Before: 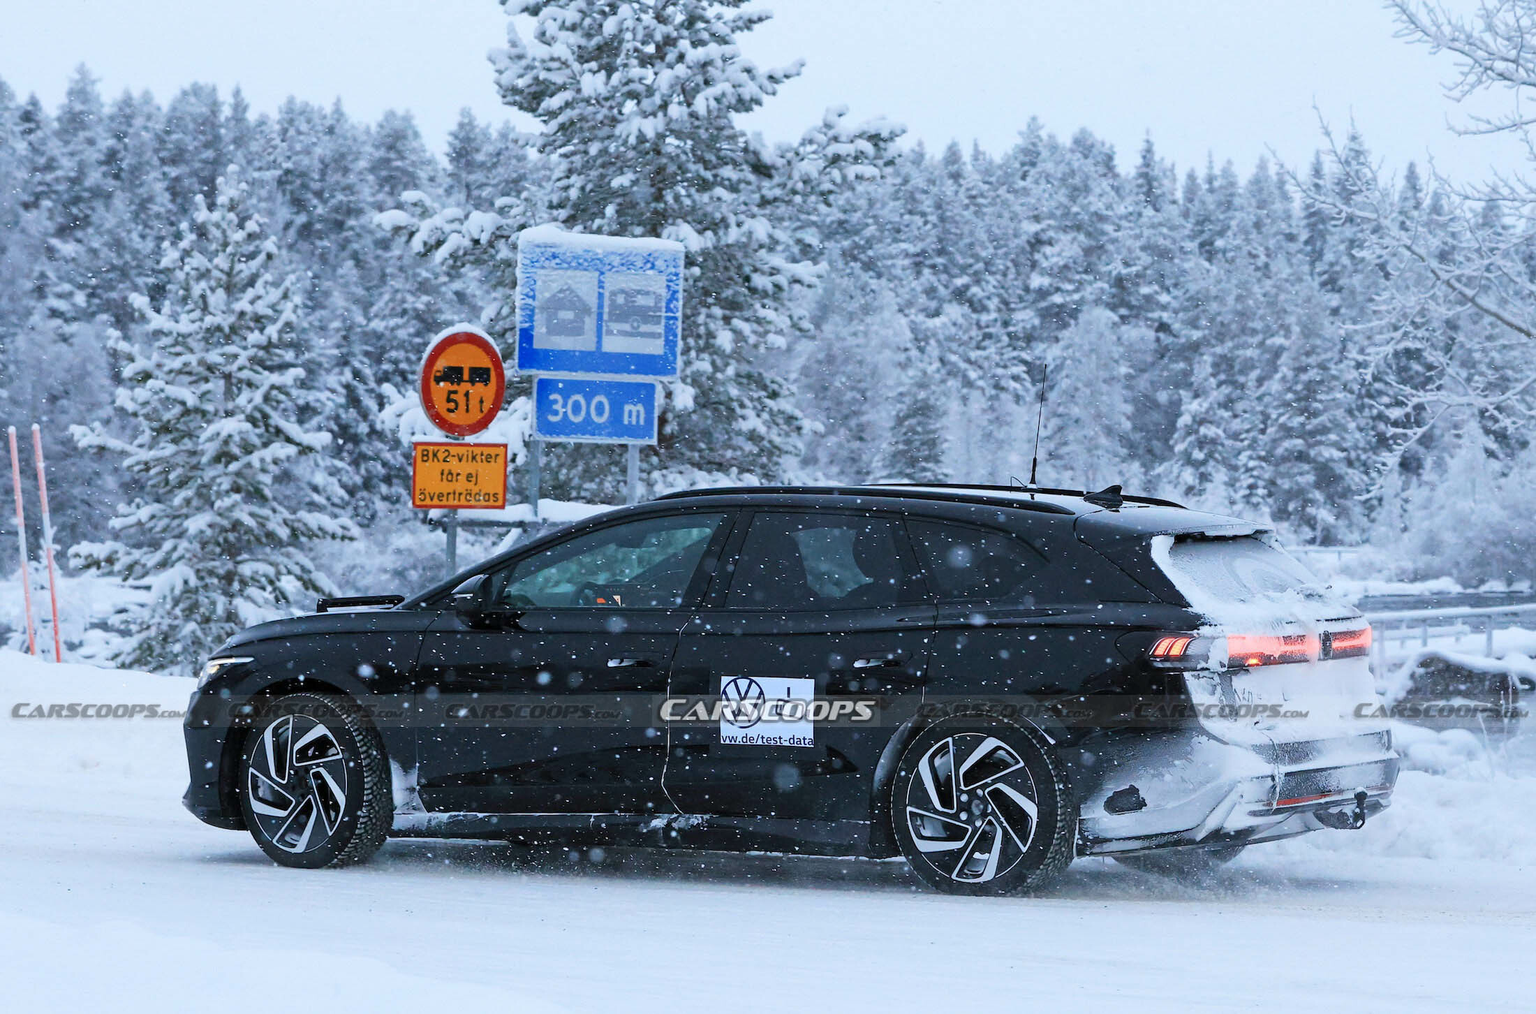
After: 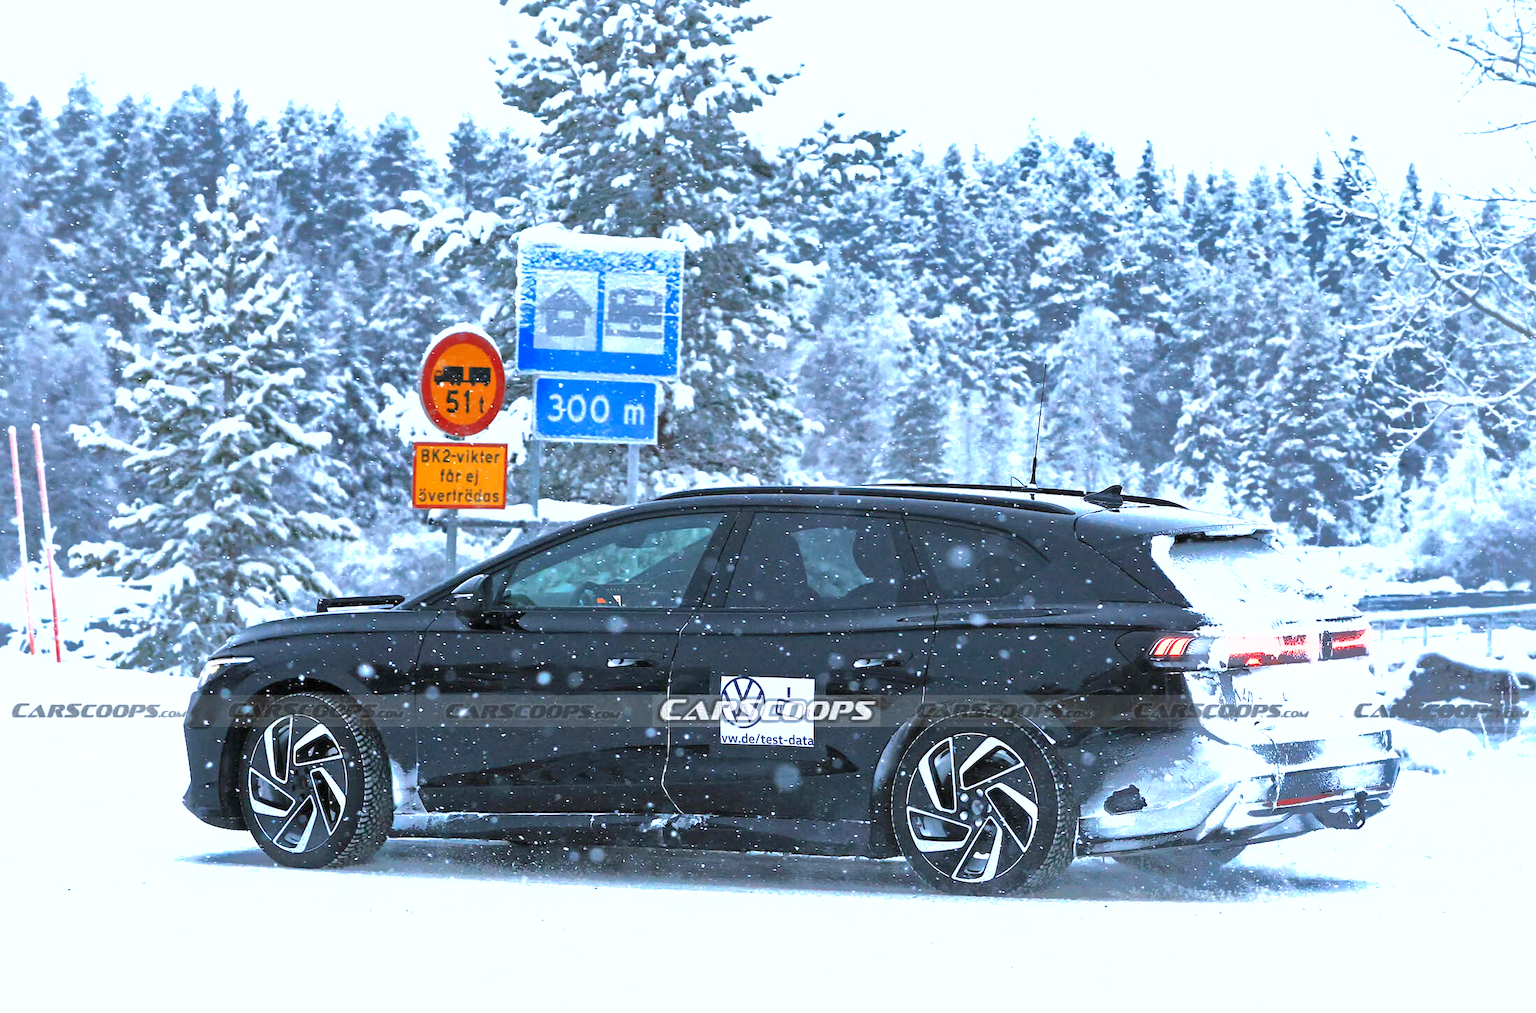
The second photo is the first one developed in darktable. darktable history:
shadows and highlights: shadows 40, highlights -60
exposure: black level correction 0, exposure 1 EV, compensate exposure bias true, compensate highlight preservation false
